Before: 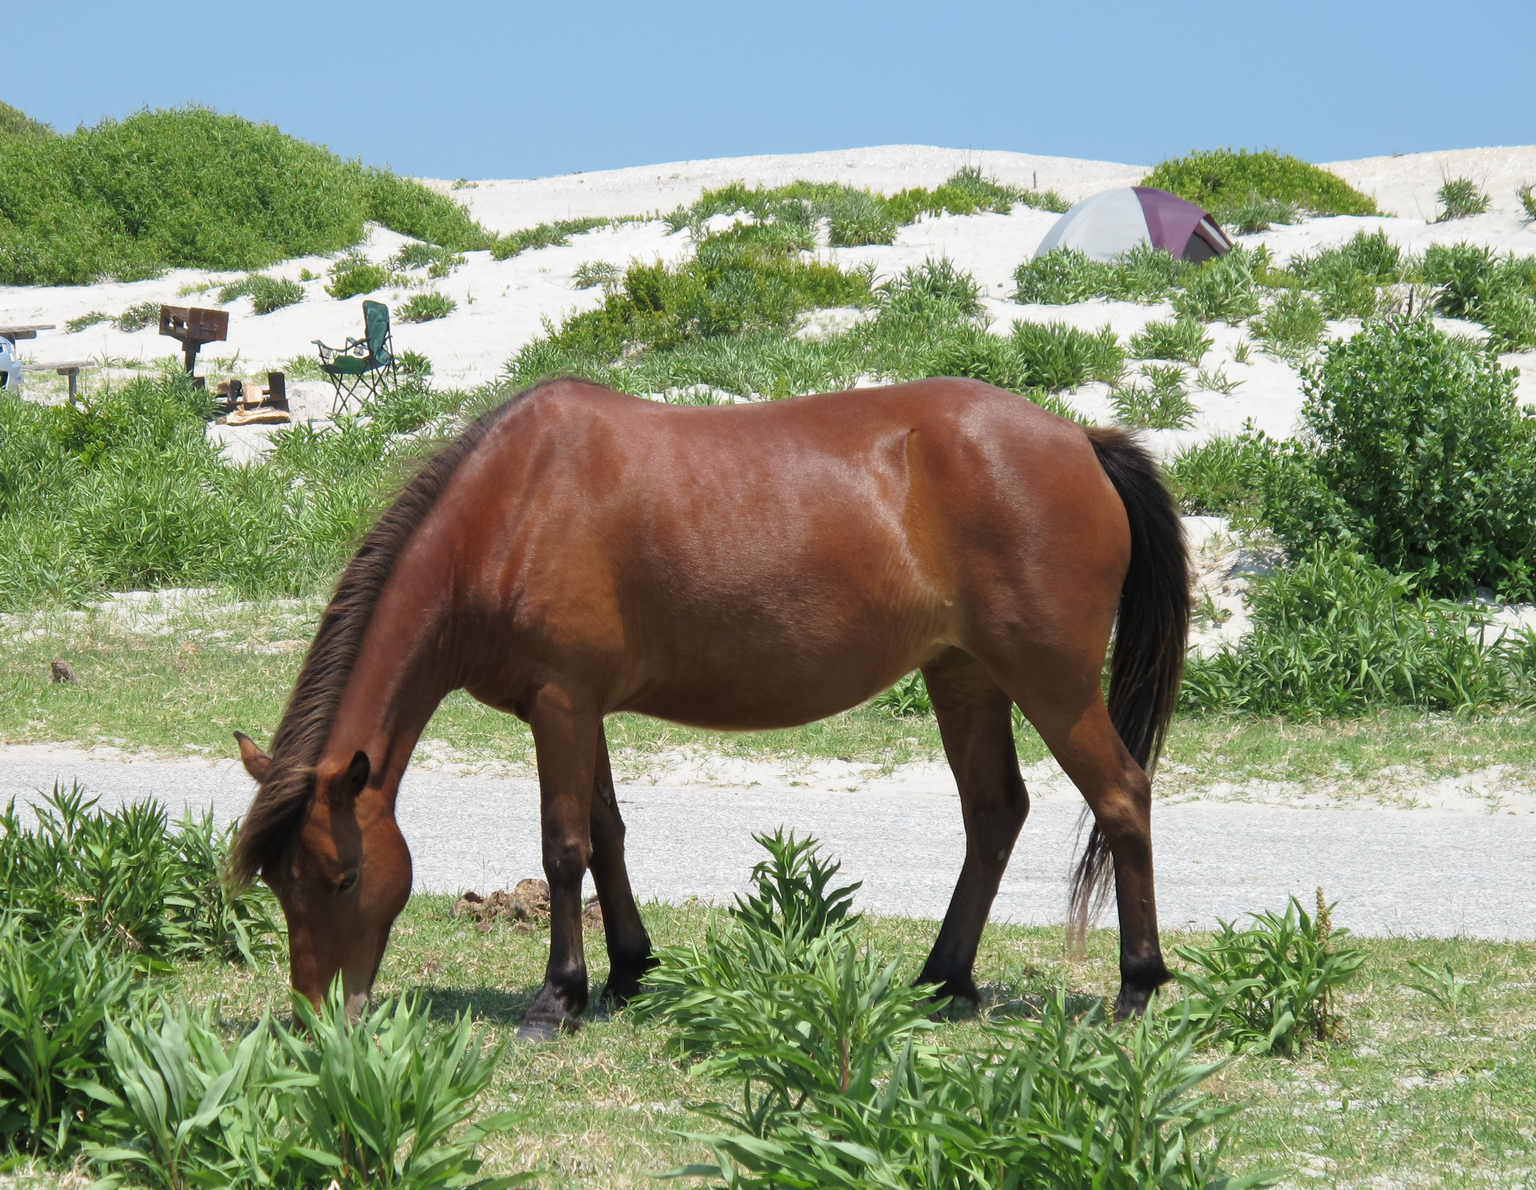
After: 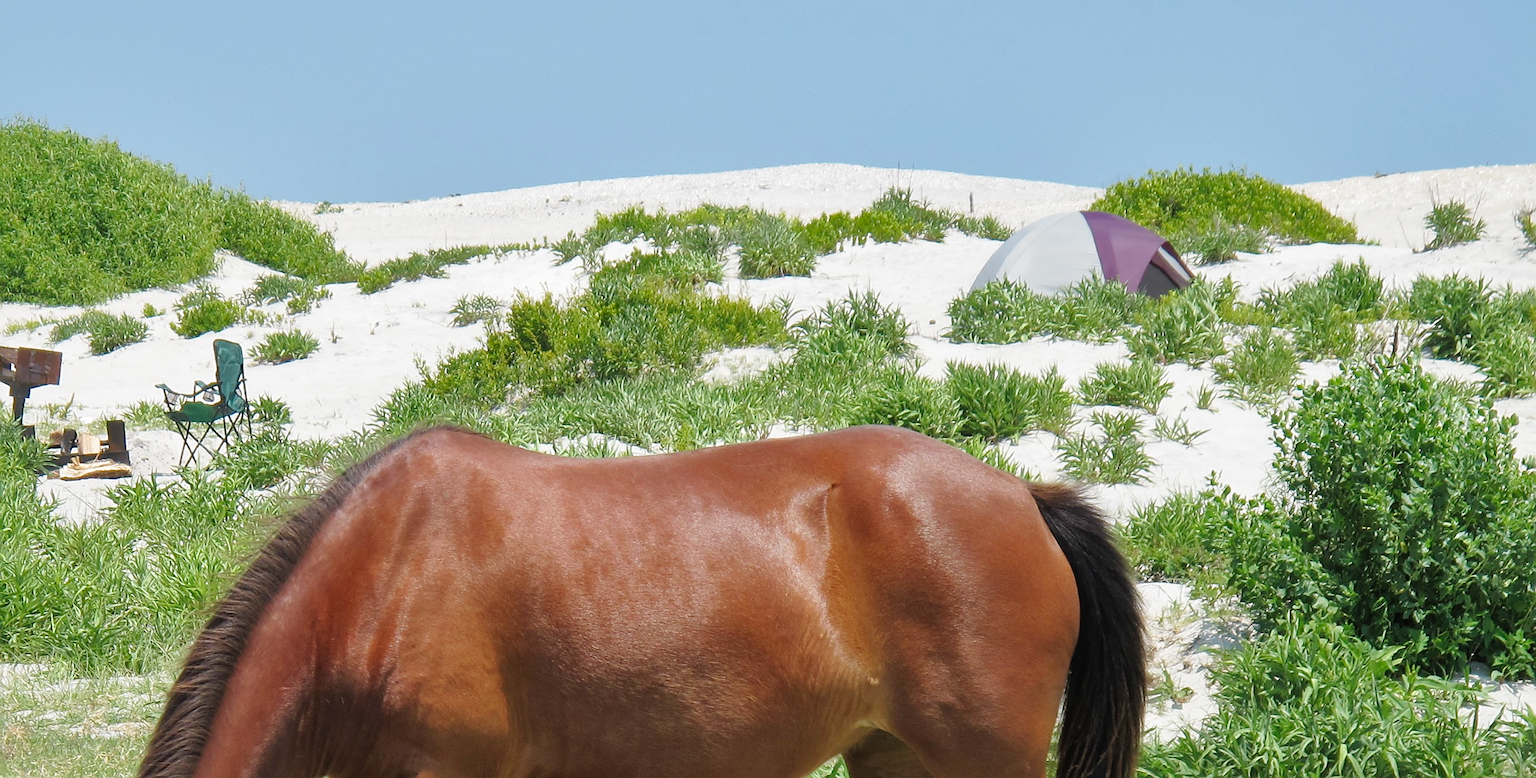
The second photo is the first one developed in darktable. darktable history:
sharpen: on, module defaults
shadows and highlights: on, module defaults
tone curve: curves: ch0 [(0, 0) (0.004, 0.001) (0.133, 0.112) (0.325, 0.362) (0.832, 0.893) (1, 1)], preserve colors none
crop and rotate: left 11.333%, bottom 41.977%
